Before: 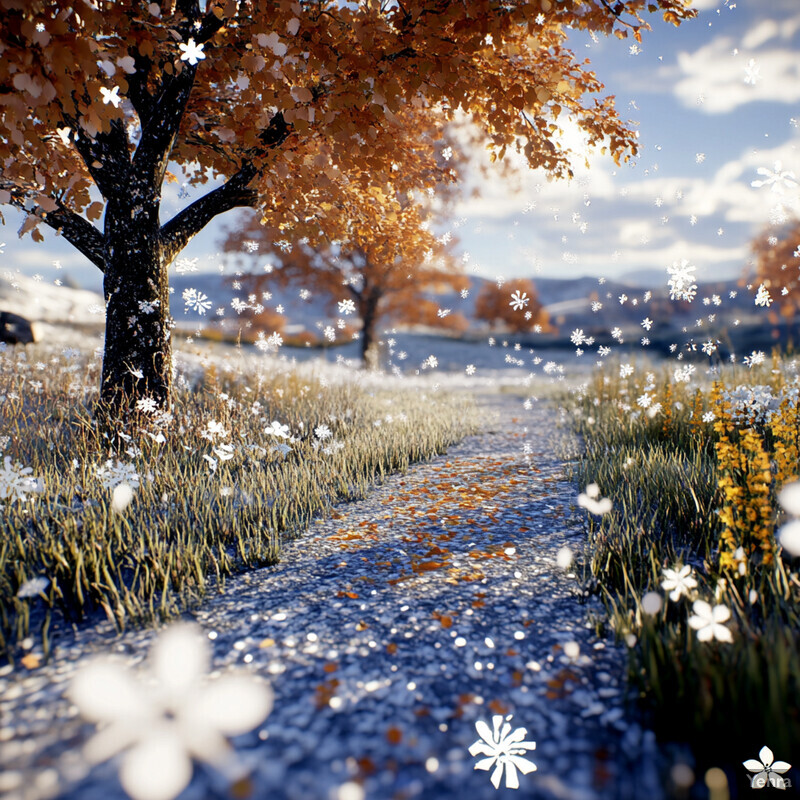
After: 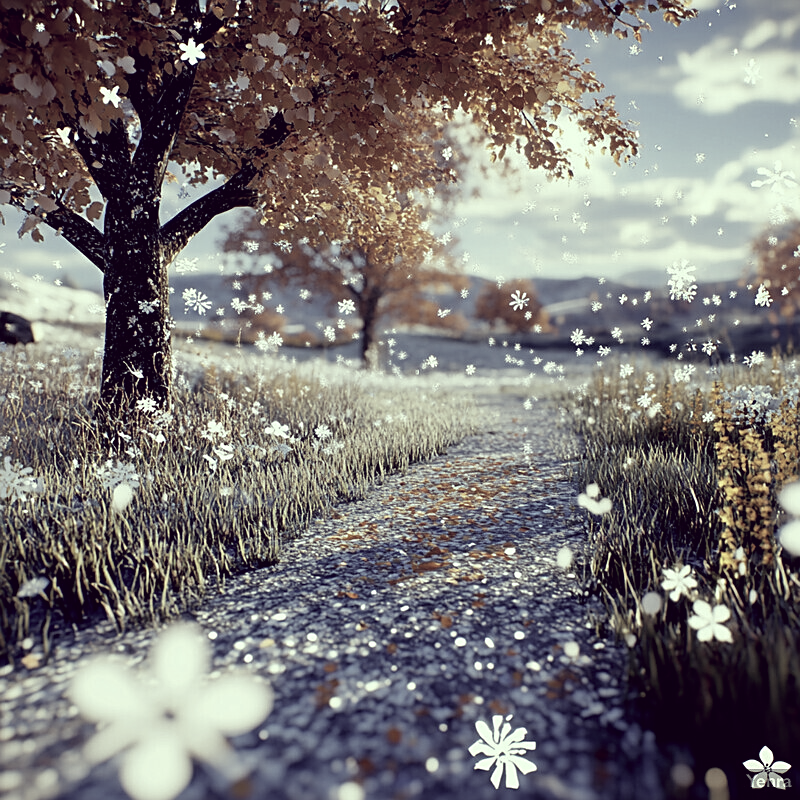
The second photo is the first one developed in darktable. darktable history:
exposure: exposure -0.041 EV, compensate highlight preservation false
color correction: highlights a* -20.17, highlights b* 20.27, shadows a* 20.03, shadows b* -20.46, saturation 0.43
sharpen: on, module defaults
